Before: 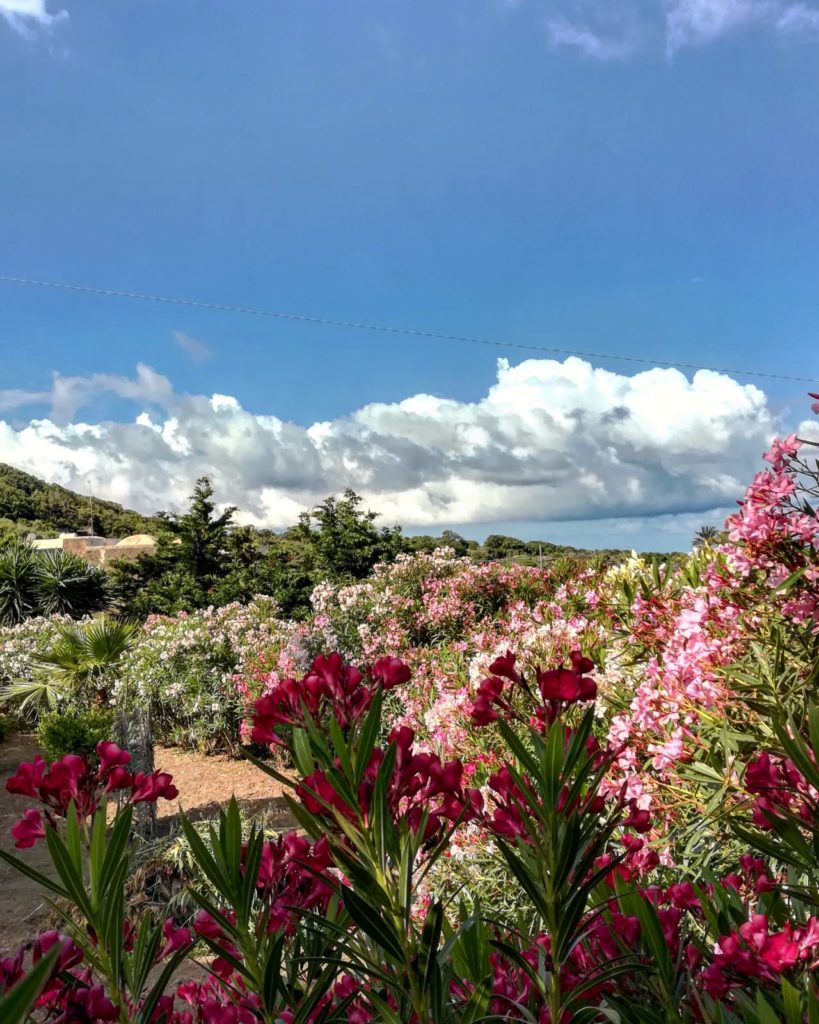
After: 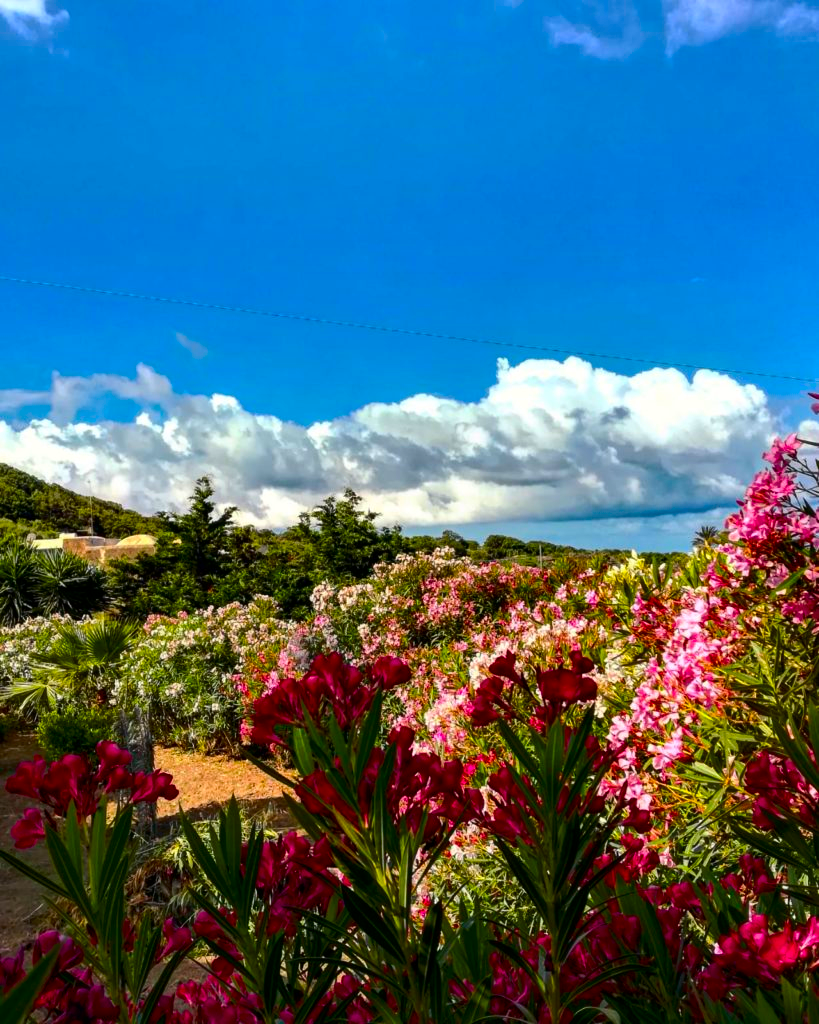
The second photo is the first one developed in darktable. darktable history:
color balance rgb: linear chroma grading › global chroma 15%, perceptual saturation grading › global saturation 30%
contrast brightness saturation: contrast 0.12, brightness -0.12, saturation 0.2
